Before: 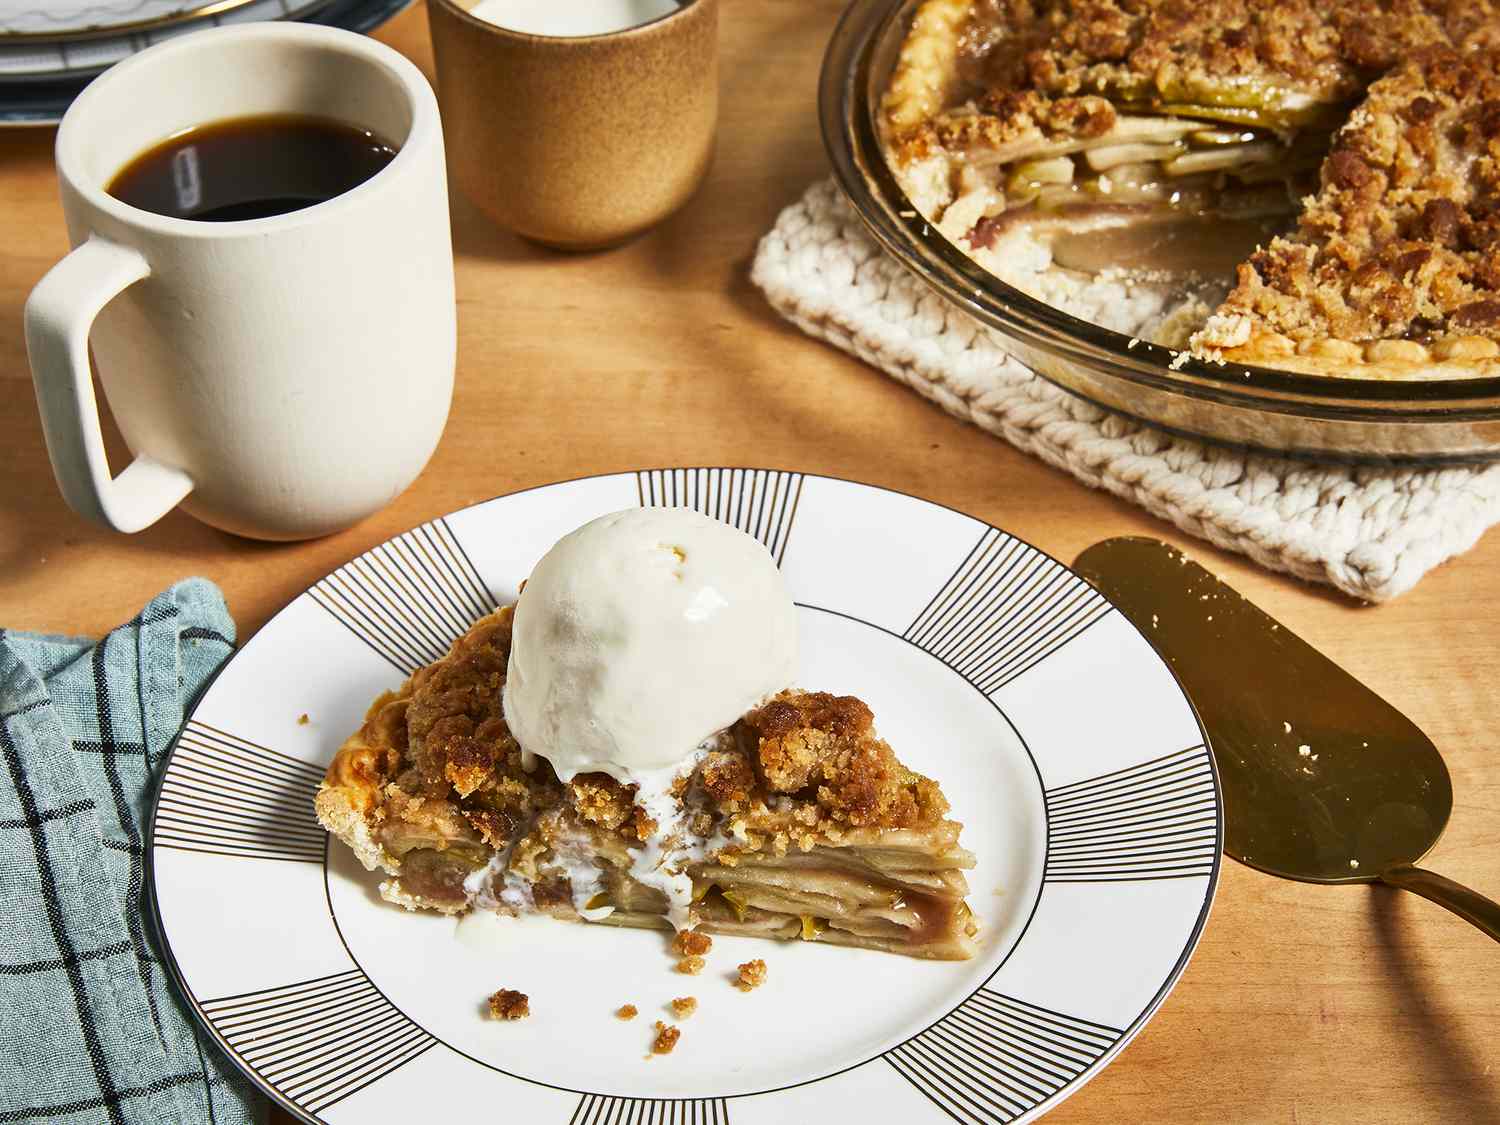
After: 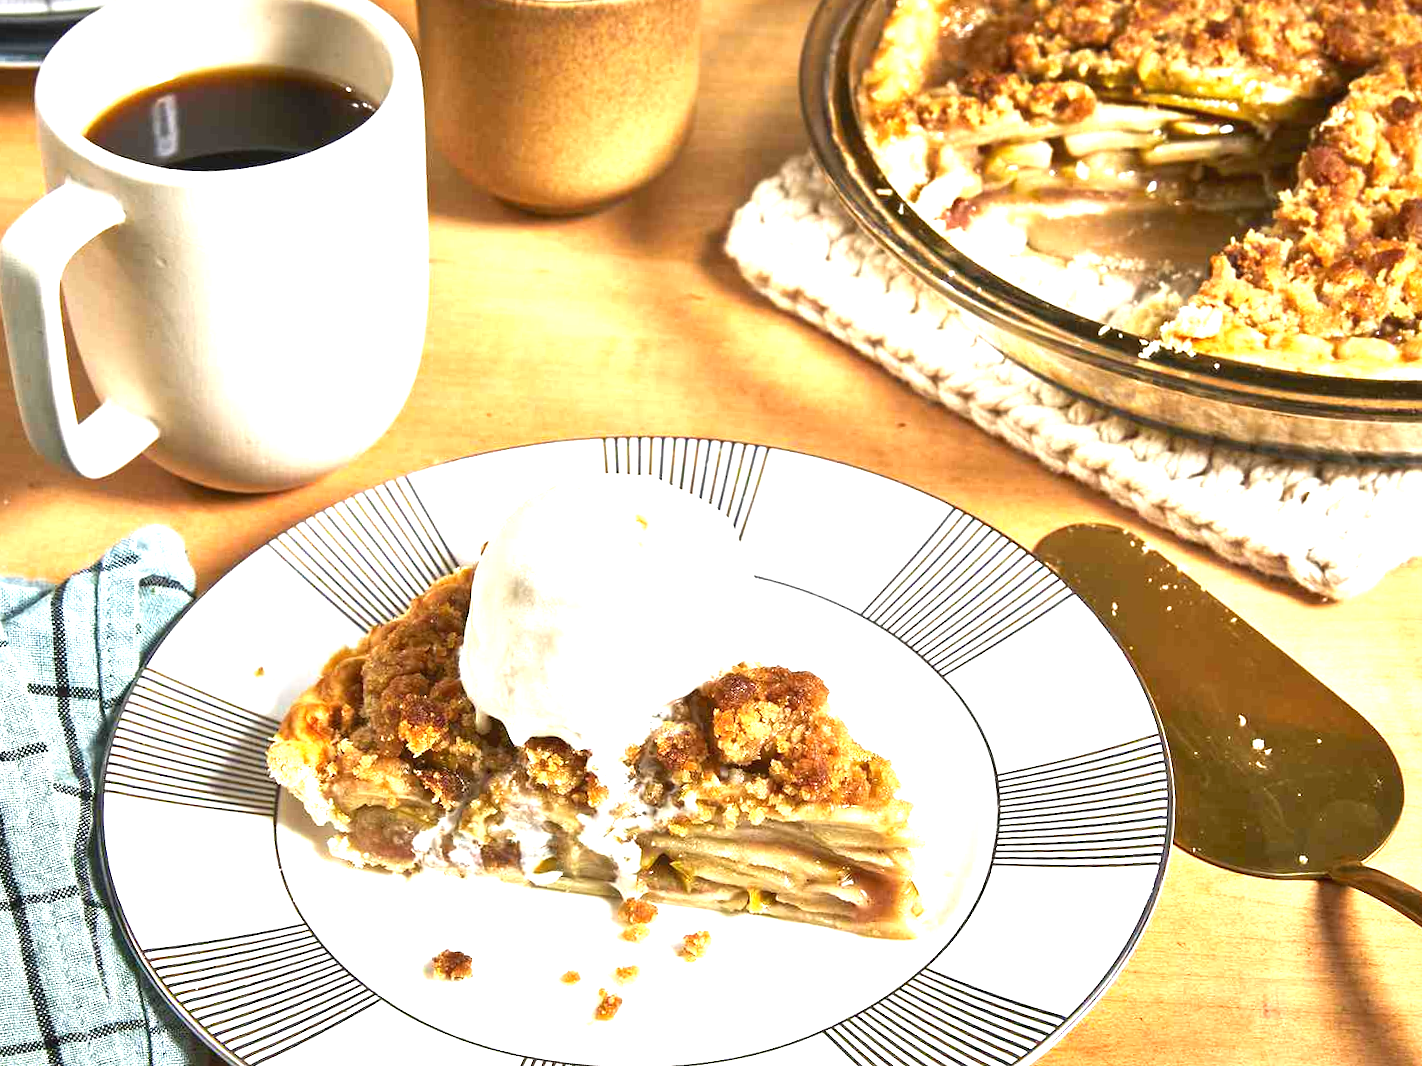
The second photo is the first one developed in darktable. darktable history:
exposure: black level correction 0, exposure 1.388 EV, compensate exposure bias true, compensate highlight preservation false
crop and rotate: angle -2.38°
